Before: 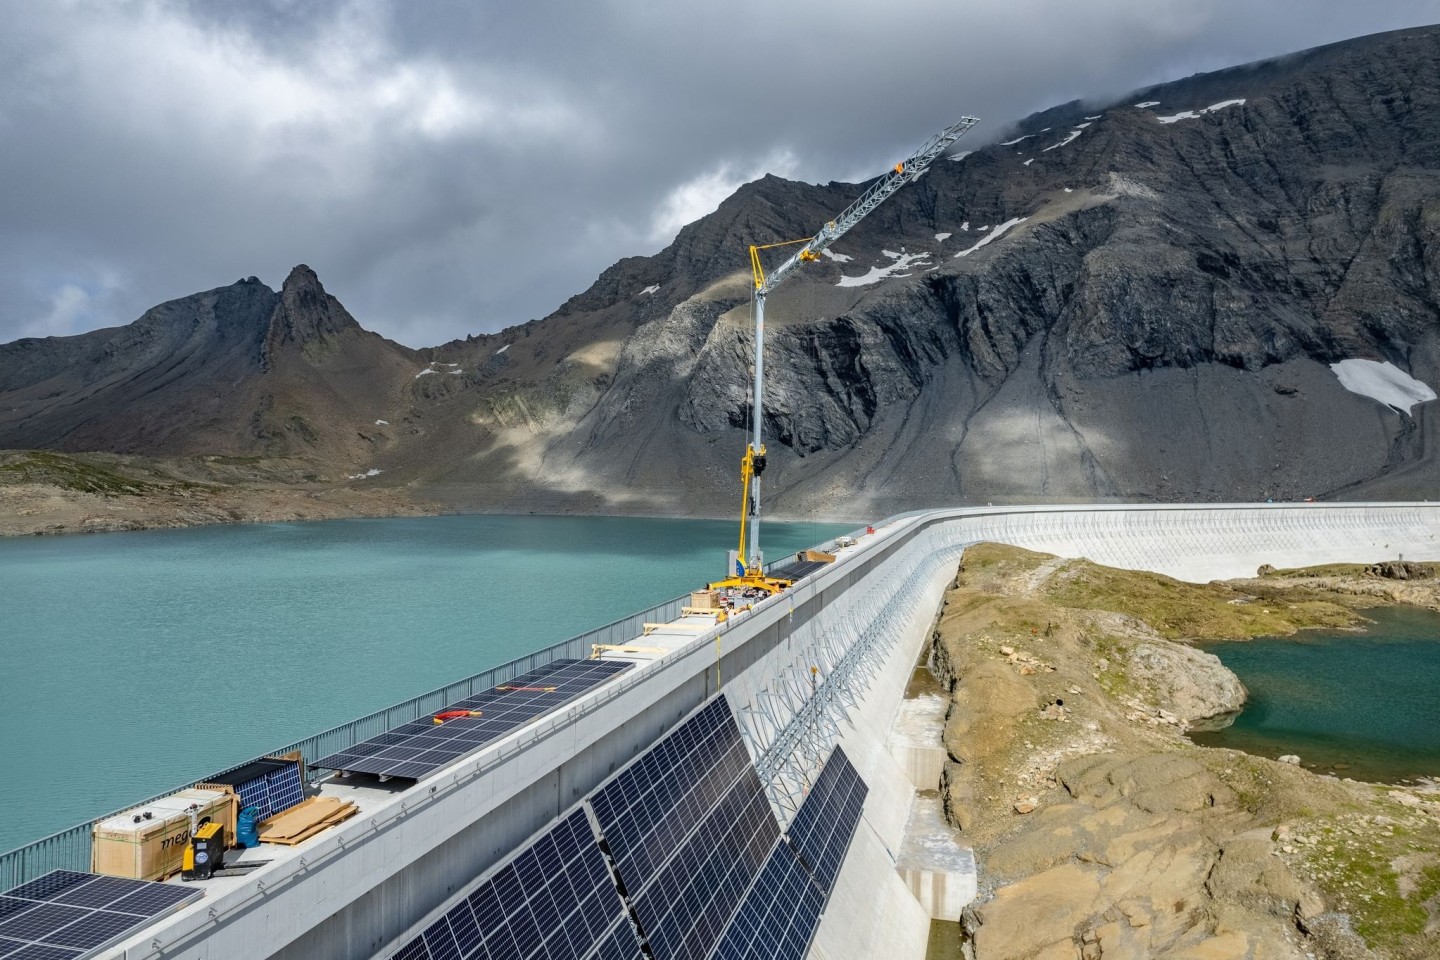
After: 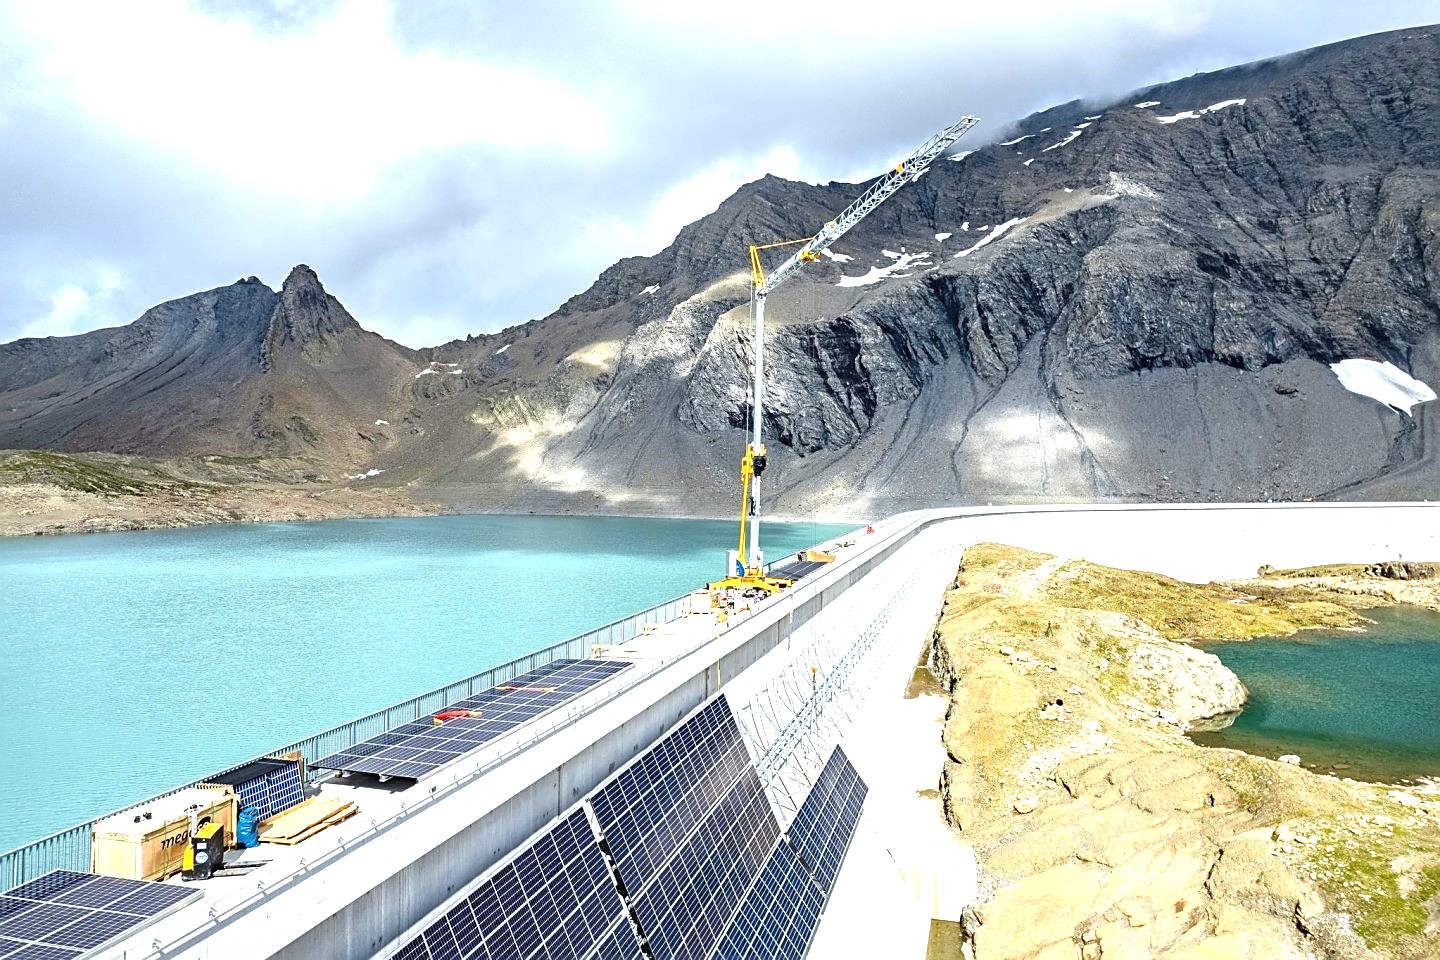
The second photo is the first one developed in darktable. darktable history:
sharpen: on, module defaults
tone equalizer: on, module defaults
exposure: black level correction 0, exposure 1.45 EV, compensate exposure bias true, compensate highlight preservation false
